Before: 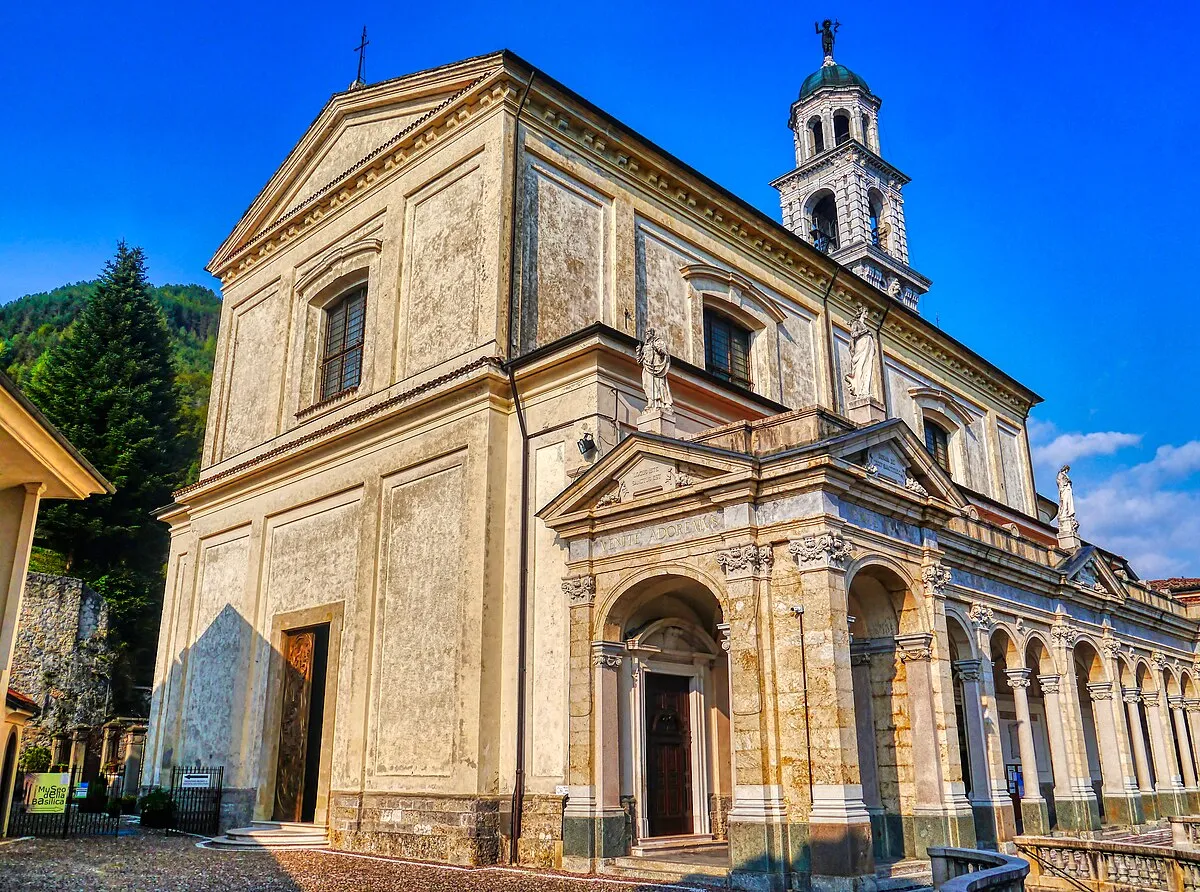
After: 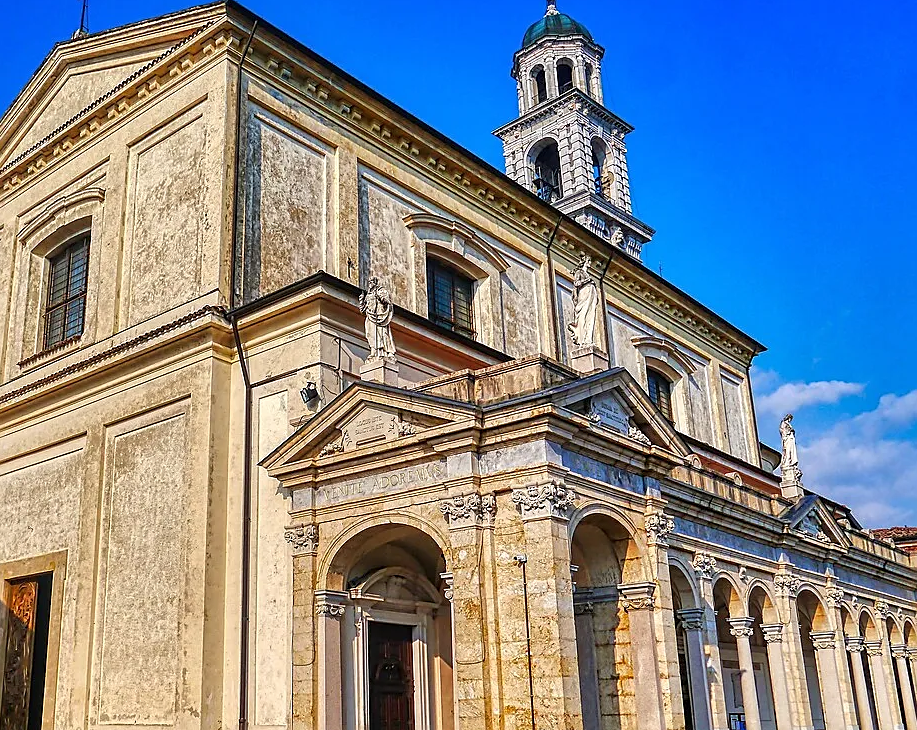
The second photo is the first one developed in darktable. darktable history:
sharpen: radius 1.864, amount 0.398, threshold 1.271
crop: left 23.095%, top 5.827%, bottom 11.854%
